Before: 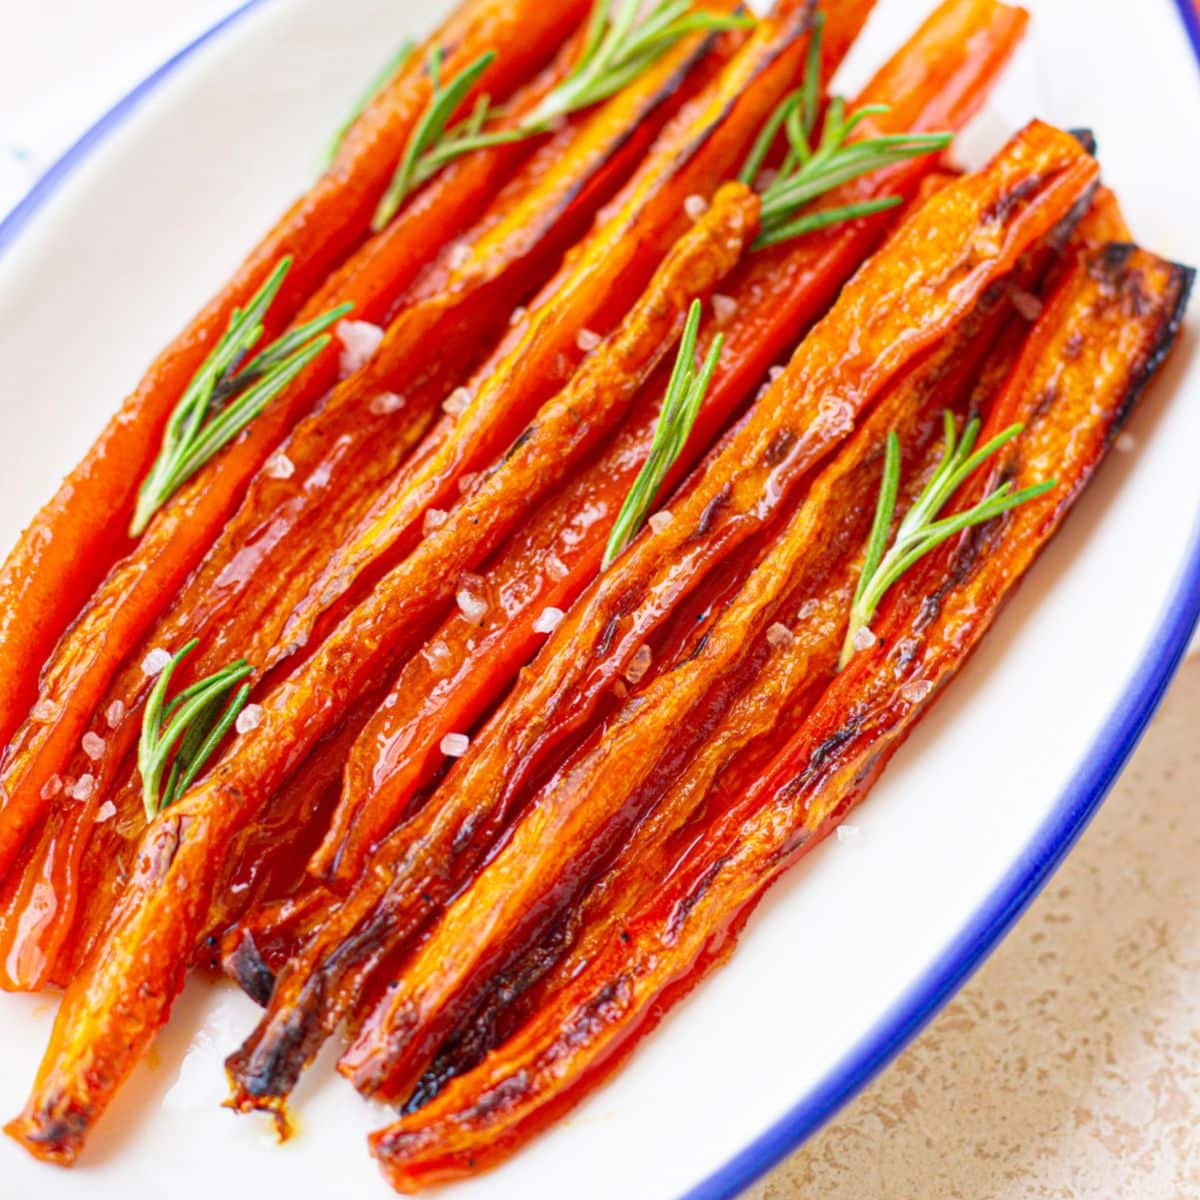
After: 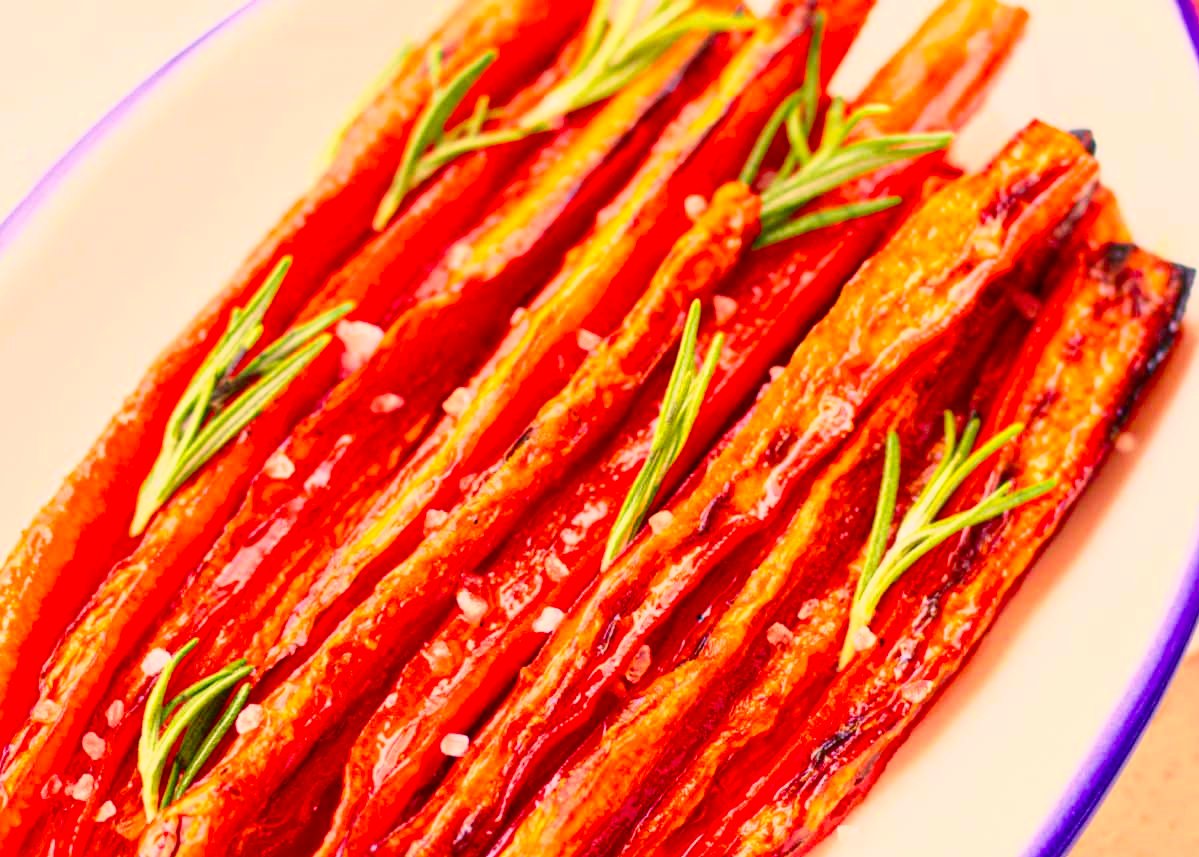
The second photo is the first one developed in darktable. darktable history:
crop: bottom 28.576%
color balance rgb: perceptual saturation grading › global saturation 20%, perceptual saturation grading › highlights -25%, perceptual saturation grading › shadows 25%
color correction: highlights a* 21.88, highlights b* 22.25
tone curve: curves: ch0 [(0, 0.024) (0.049, 0.038) (0.176, 0.162) (0.311, 0.337) (0.416, 0.471) (0.565, 0.658) (0.817, 0.911) (1, 1)]; ch1 [(0, 0) (0.351, 0.347) (0.446, 0.42) (0.481, 0.463) (0.504, 0.504) (0.522, 0.521) (0.546, 0.563) (0.622, 0.664) (0.728, 0.786) (1, 1)]; ch2 [(0, 0) (0.327, 0.324) (0.427, 0.413) (0.458, 0.444) (0.502, 0.504) (0.526, 0.539) (0.547, 0.581) (0.601, 0.61) (0.76, 0.765) (1, 1)], color space Lab, independent channels, preserve colors none
